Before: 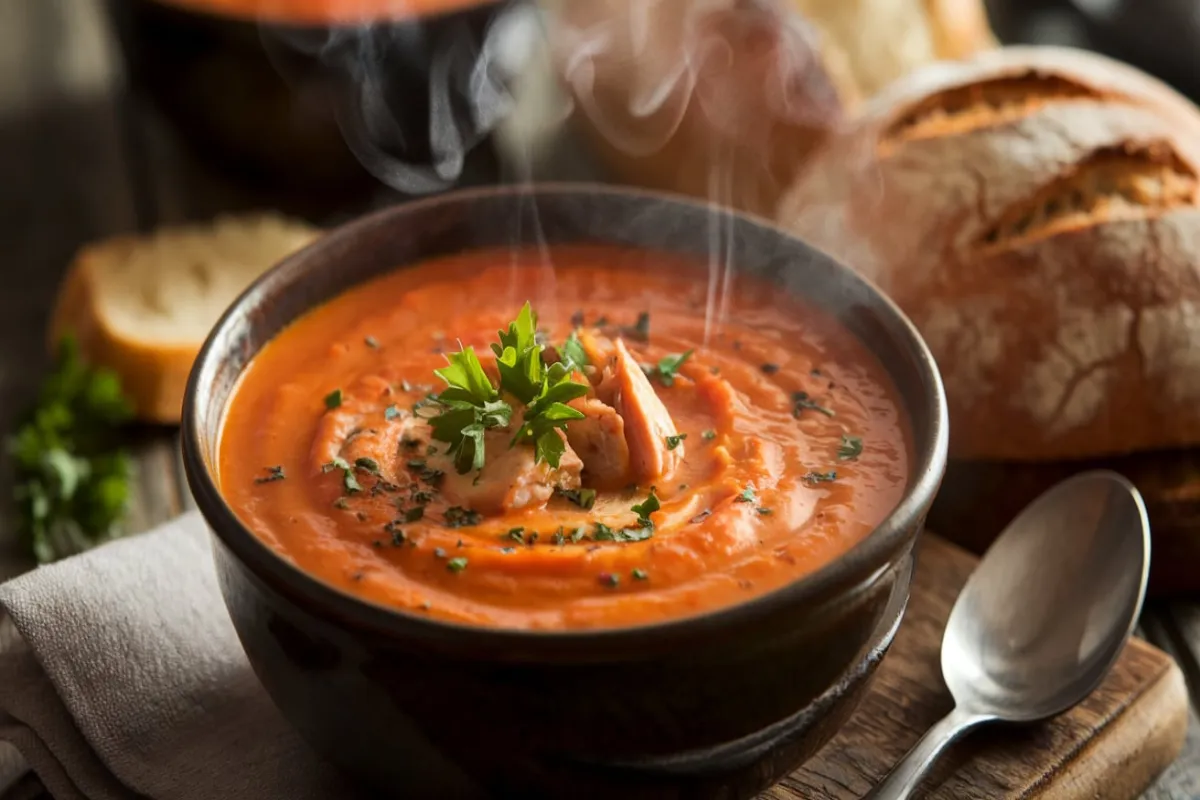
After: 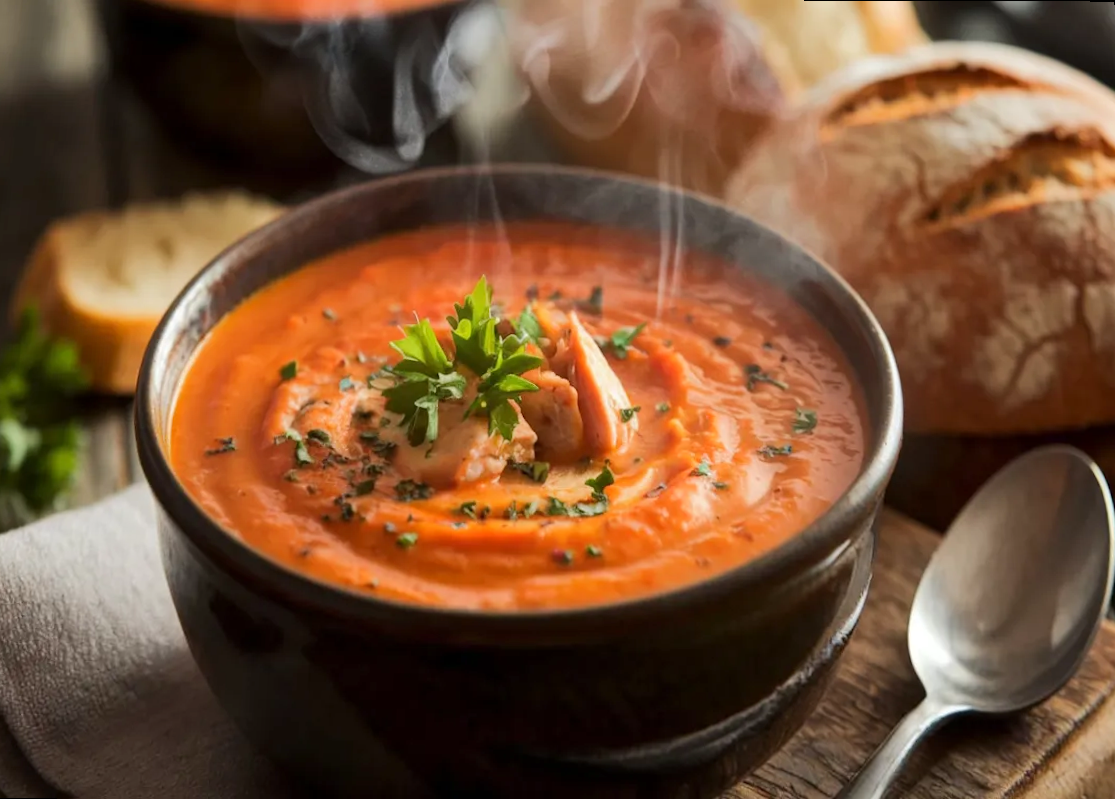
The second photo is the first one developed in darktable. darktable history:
rotate and perspective: rotation 0.215°, lens shift (vertical) -0.139, crop left 0.069, crop right 0.939, crop top 0.002, crop bottom 0.996
base curve: curves: ch0 [(0, 0) (0.262, 0.32) (0.722, 0.705) (1, 1)]
